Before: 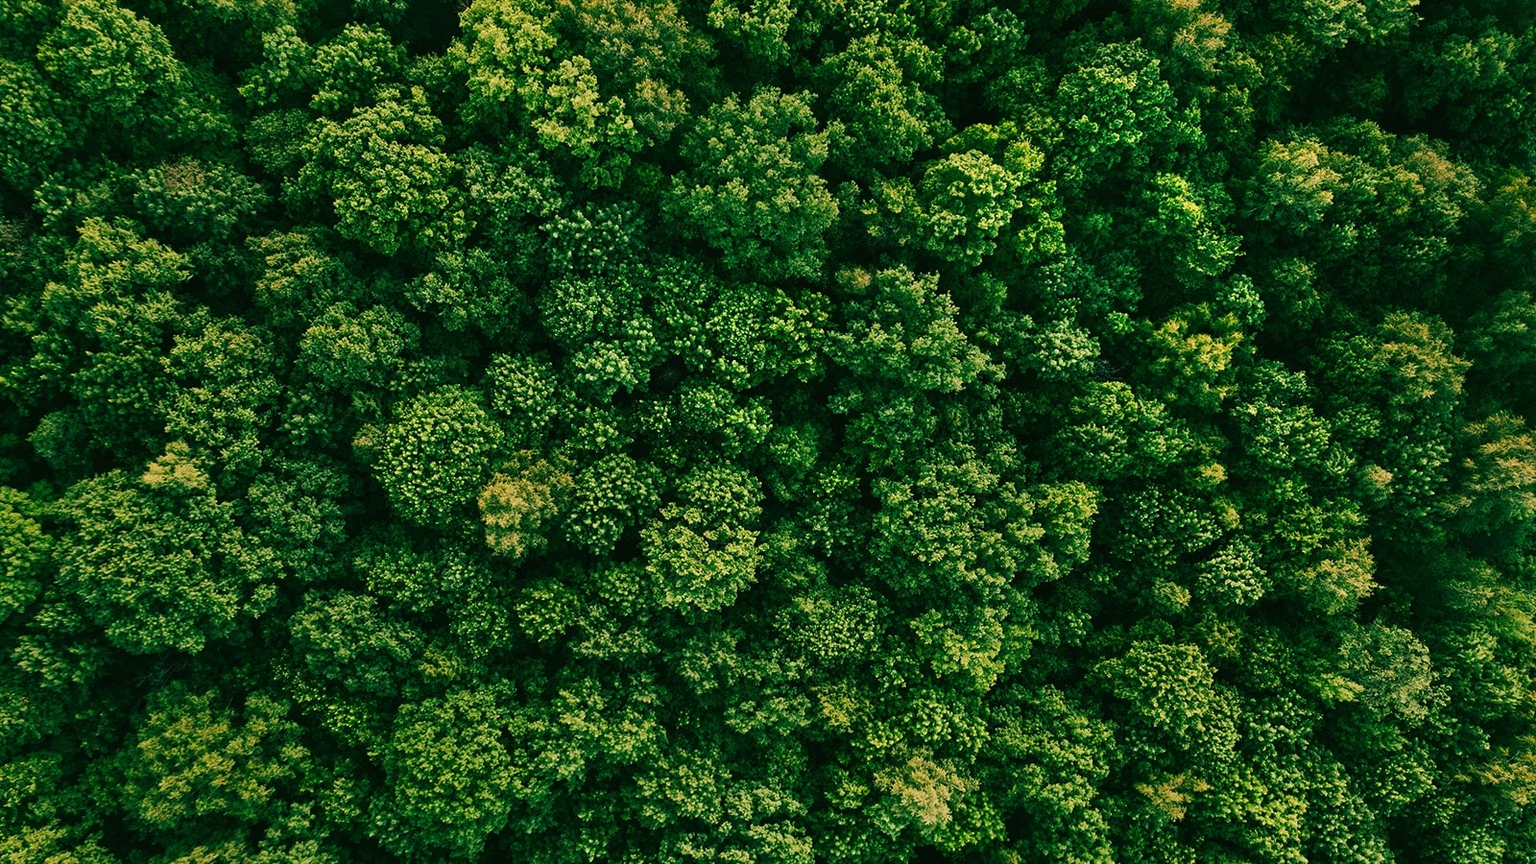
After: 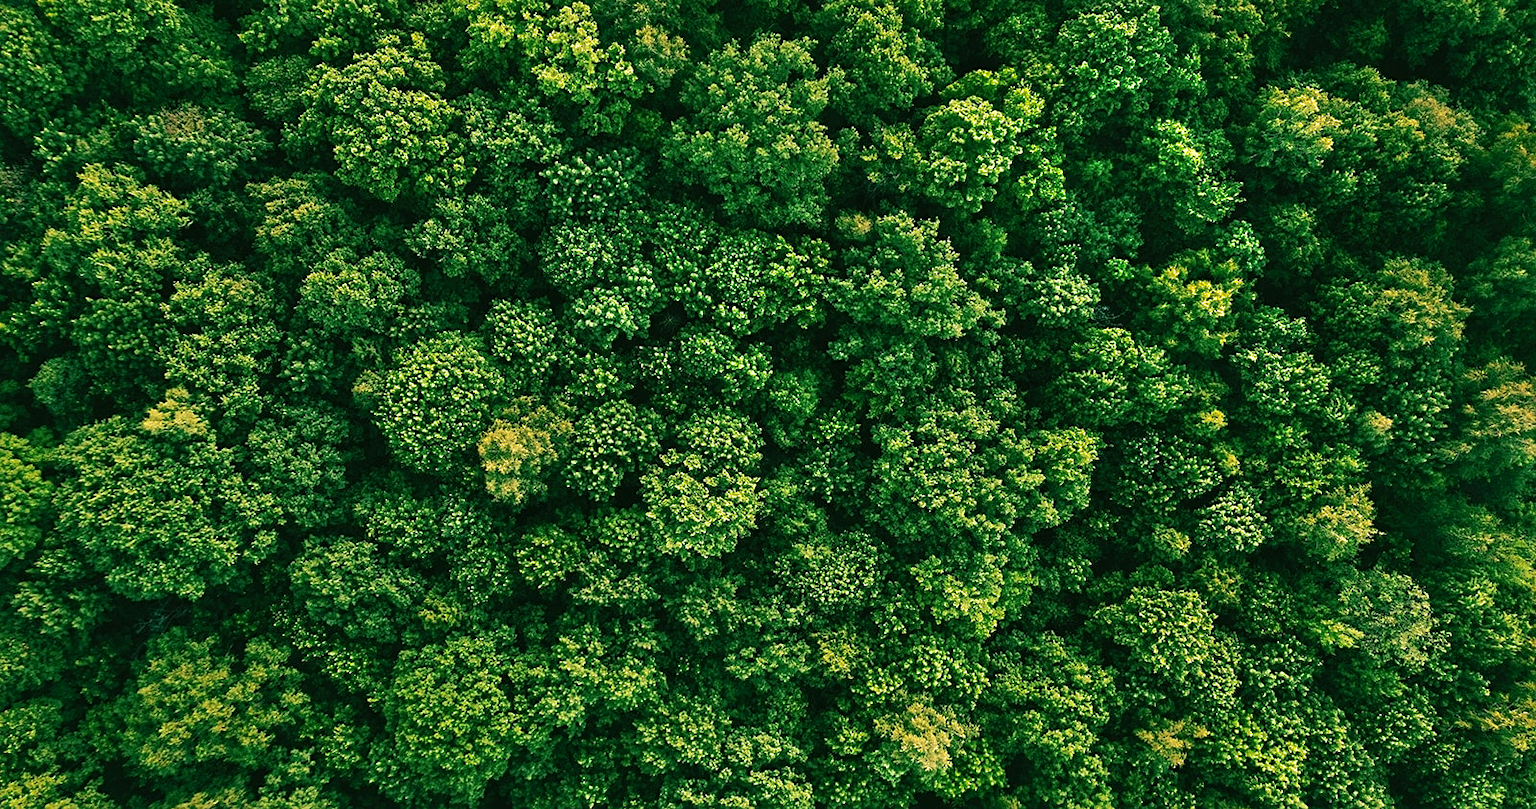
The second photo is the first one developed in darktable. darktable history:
sharpen: amount 0.2
exposure: exposure 0.217 EV, compensate highlight preservation false
crop and rotate: top 6.25%
shadows and highlights: on, module defaults
tone equalizer: -8 EV -0.417 EV, -7 EV -0.389 EV, -6 EV -0.333 EV, -5 EV -0.222 EV, -3 EV 0.222 EV, -2 EV 0.333 EV, -1 EV 0.389 EV, +0 EV 0.417 EV, edges refinement/feathering 500, mask exposure compensation -1.57 EV, preserve details no
